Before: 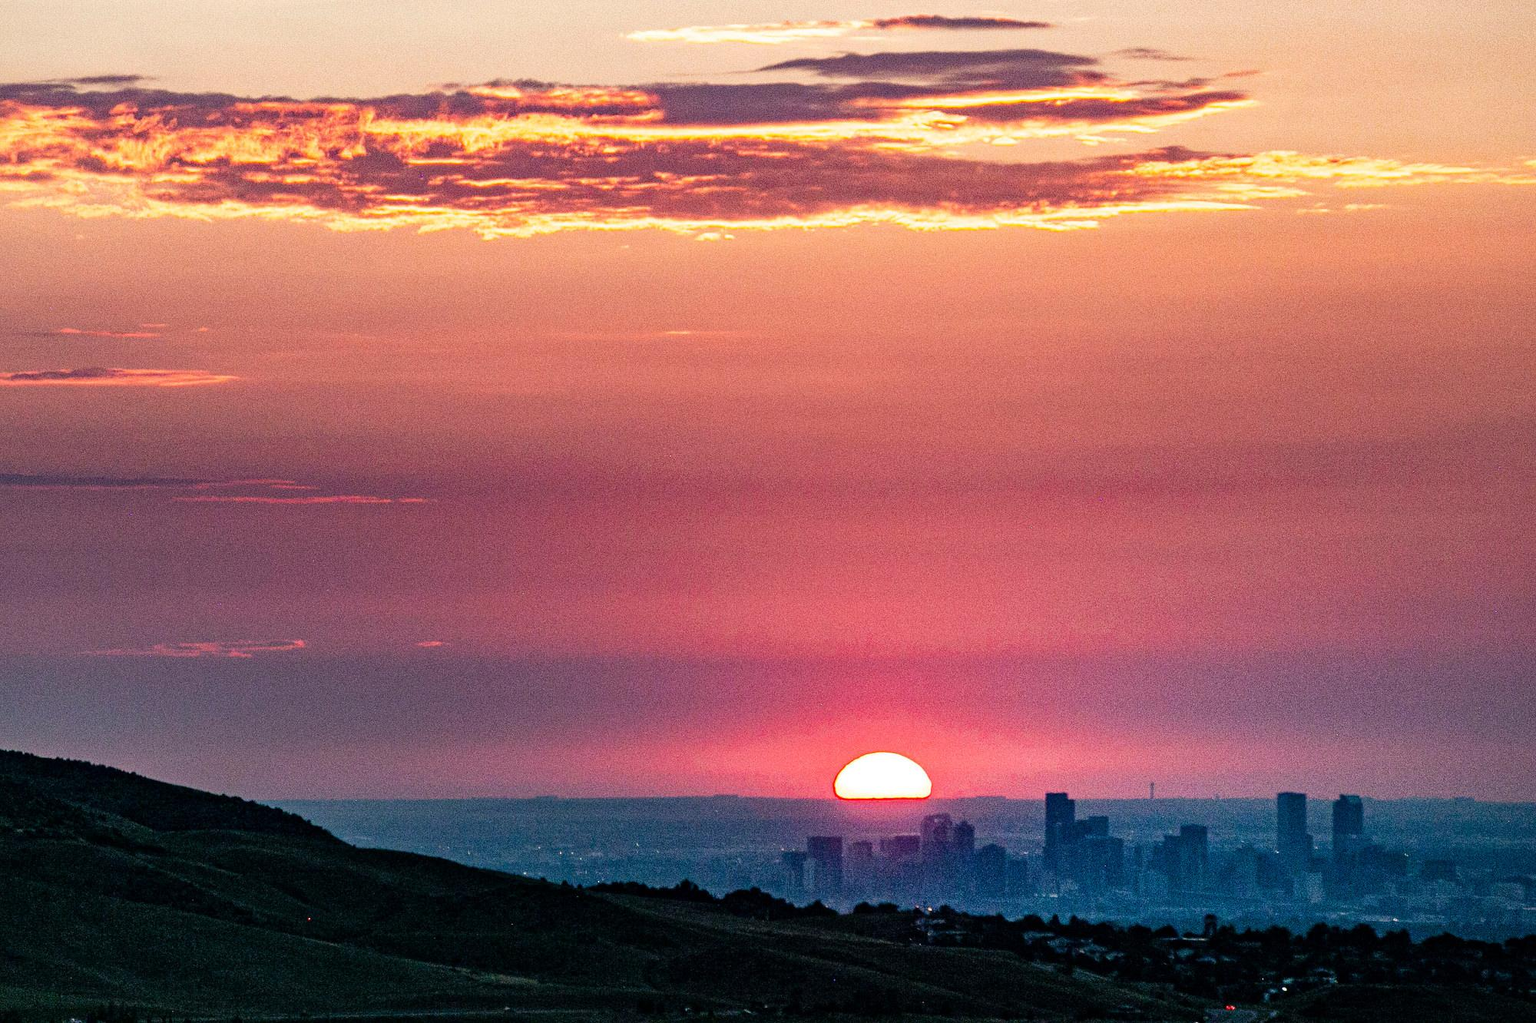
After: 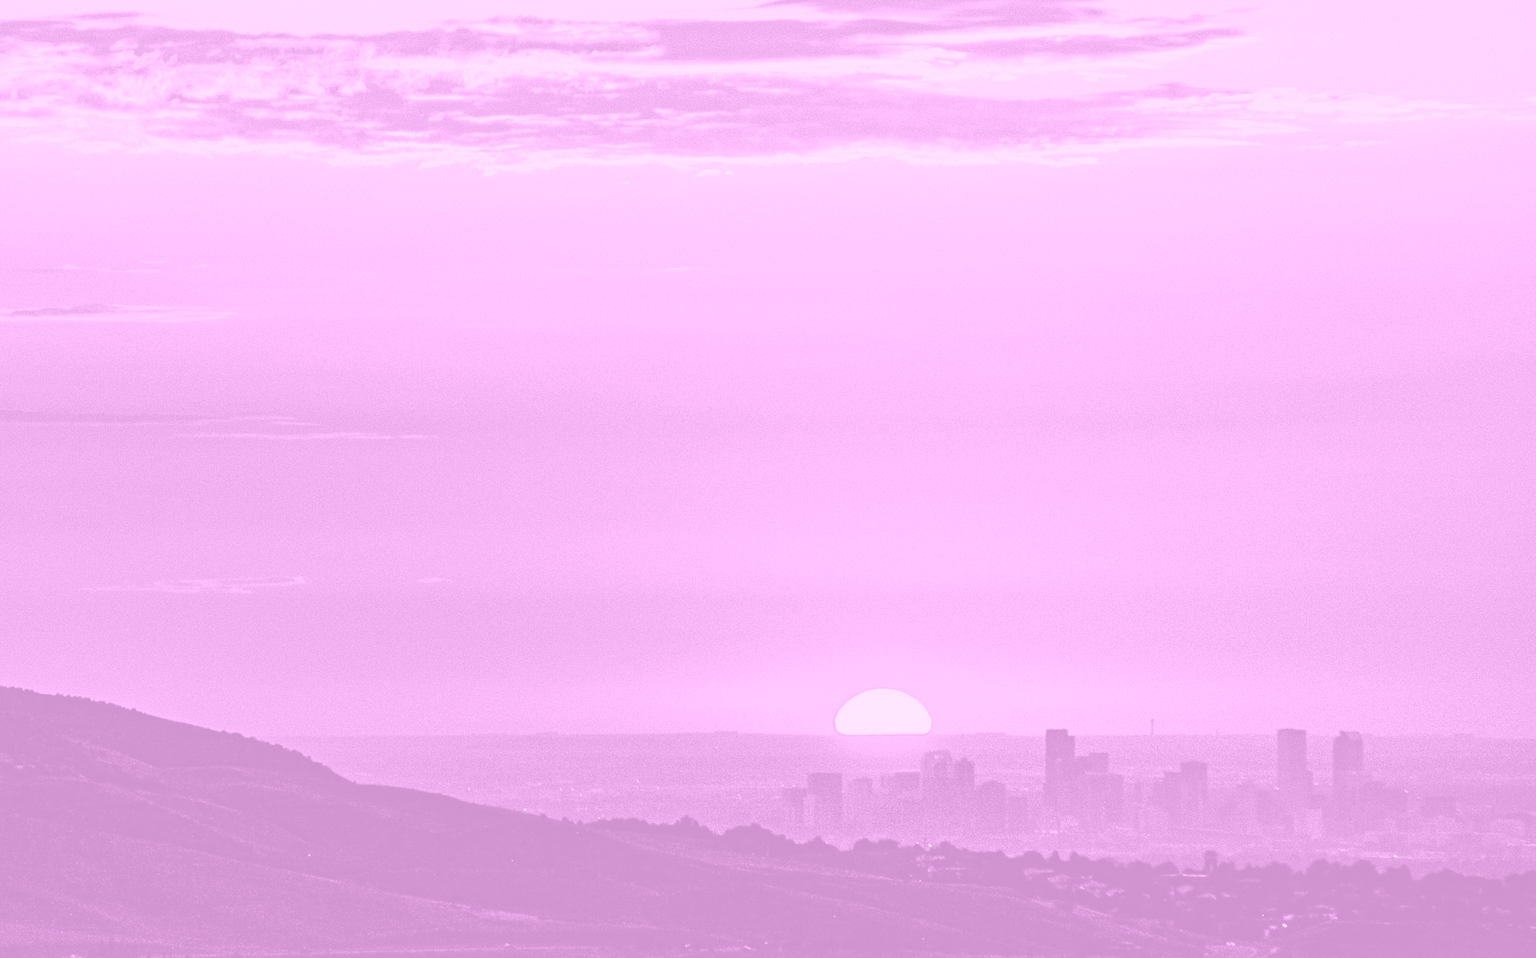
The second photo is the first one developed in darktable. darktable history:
colorize: hue 331.2°, saturation 75%, source mix 30.28%, lightness 70.52%, version 1
crop and rotate: top 6.25%
